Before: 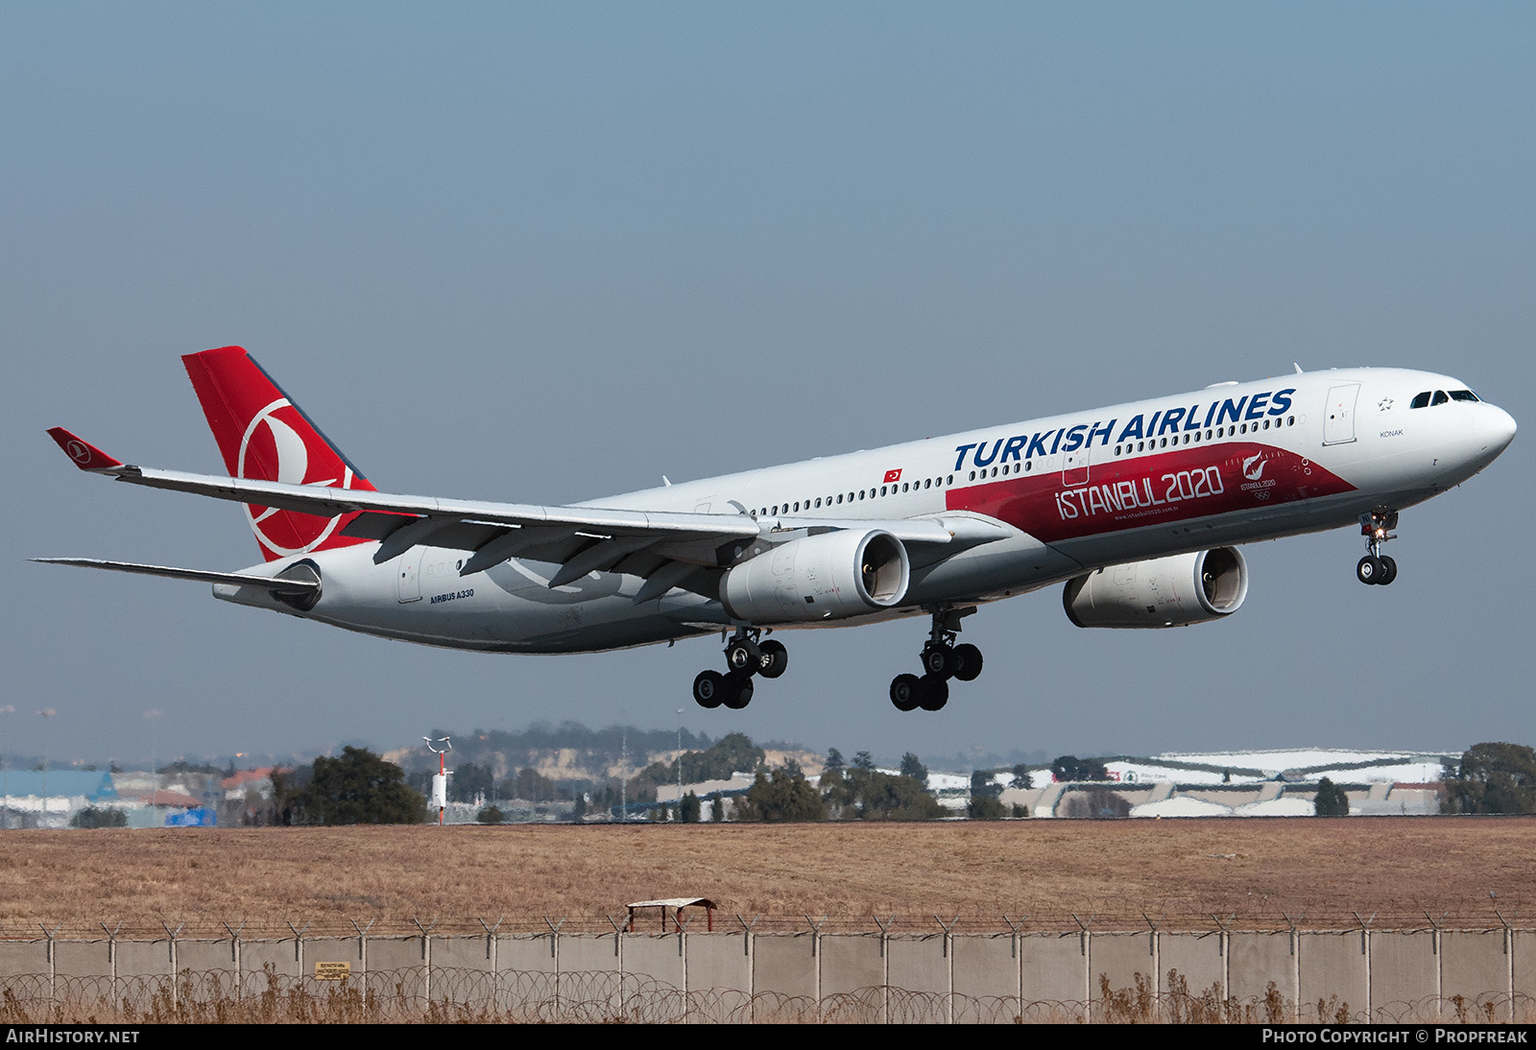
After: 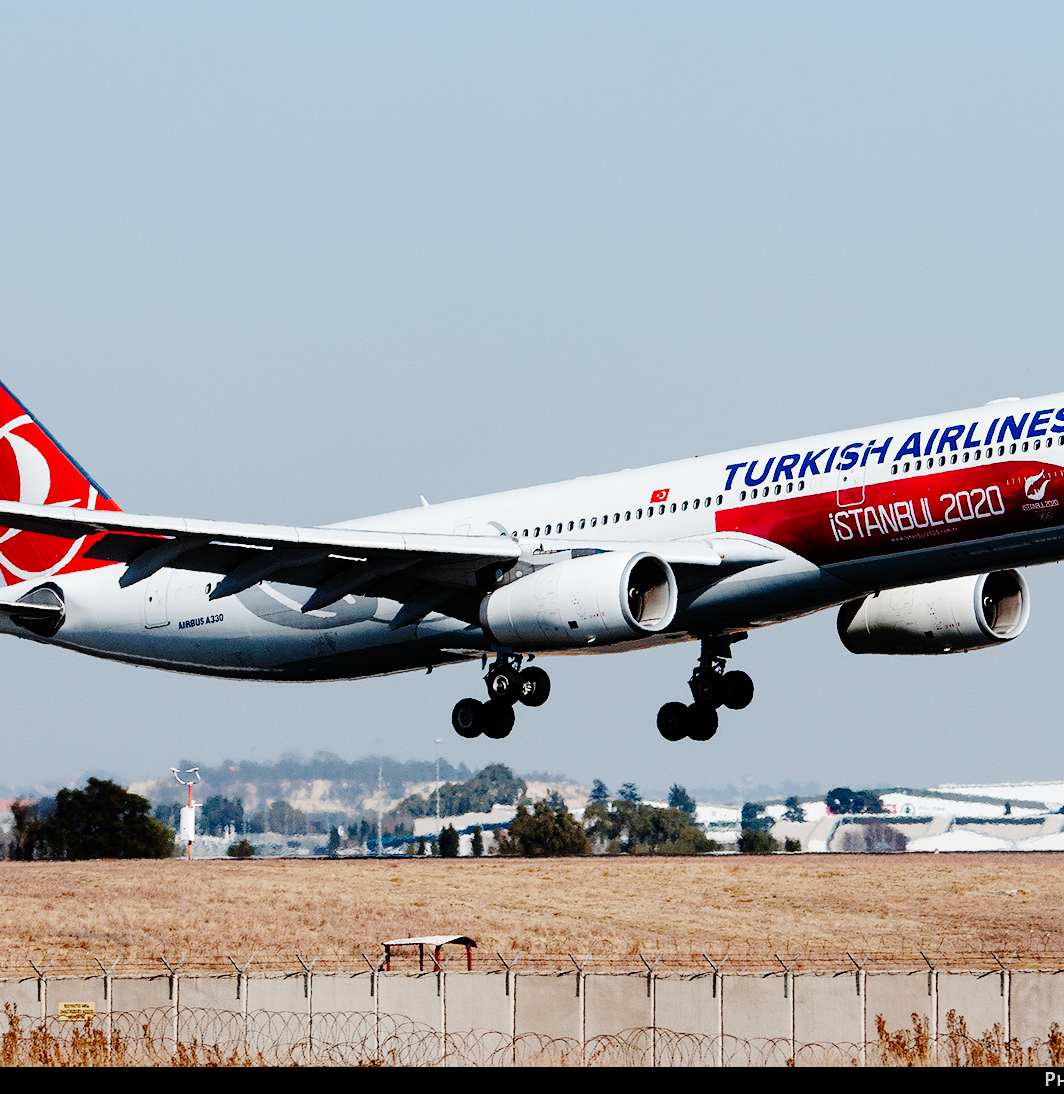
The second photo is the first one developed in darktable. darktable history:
tone equalizer: on, module defaults
crop: left 16.899%, right 16.556%
base curve: curves: ch0 [(0, 0) (0.036, 0.01) (0.123, 0.254) (0.258, 0.504) (0.507, 0.748) (1, 1)], preserve colors none
